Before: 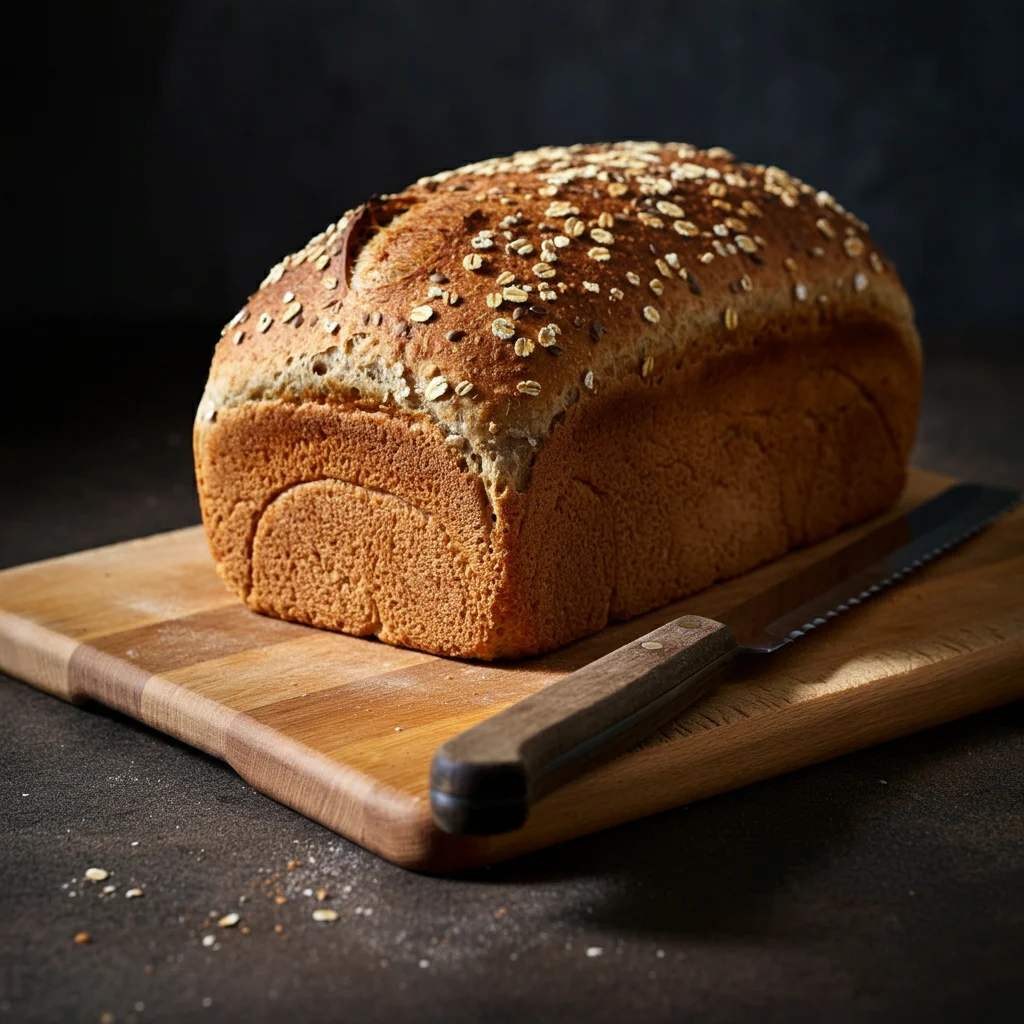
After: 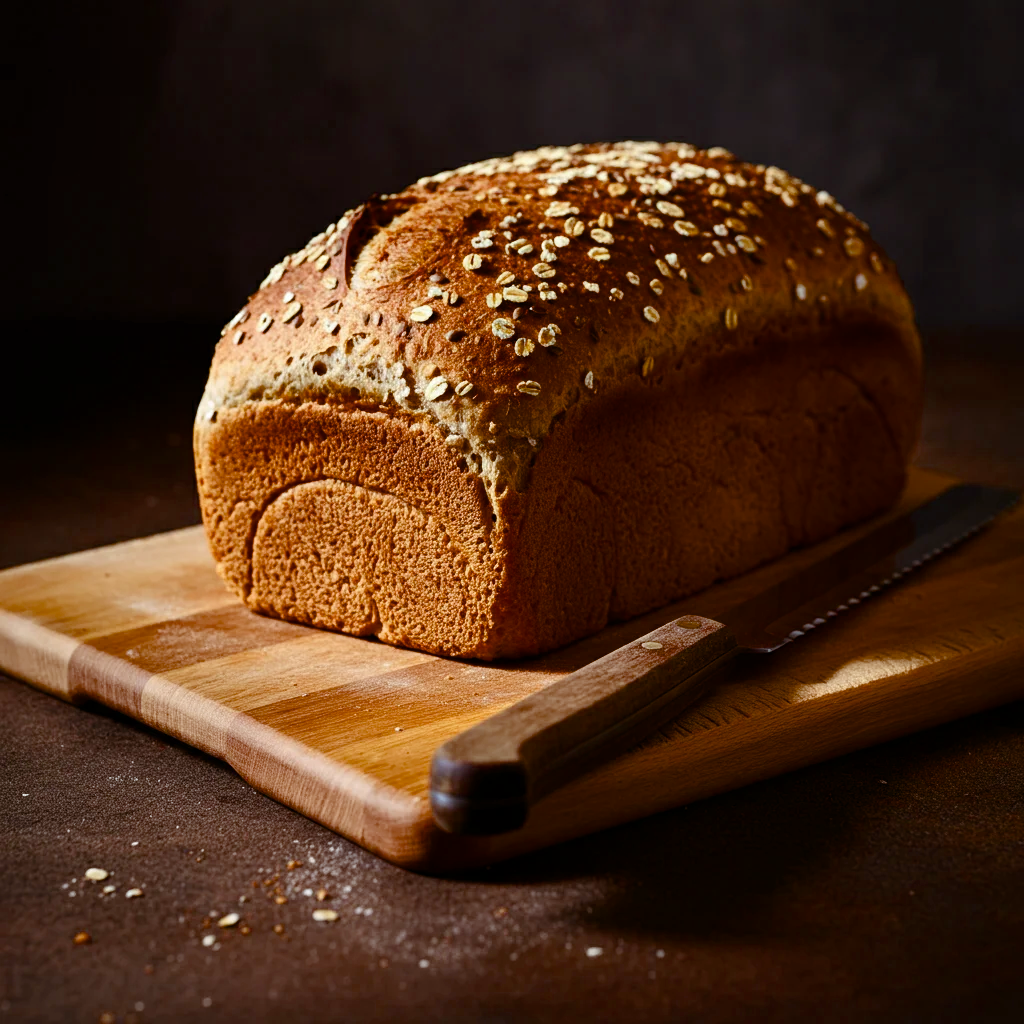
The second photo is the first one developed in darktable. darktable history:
color balance rgb: shadows lift › chroma 9.861%, shadows lift › hue 44.38°, perceptual saturation grading › global saturation 20%, perceptual saturation grading › highlights -24.994%, perceptual saturation grading › shadows 24.857%, saturation formula JzAzBz (2021)
